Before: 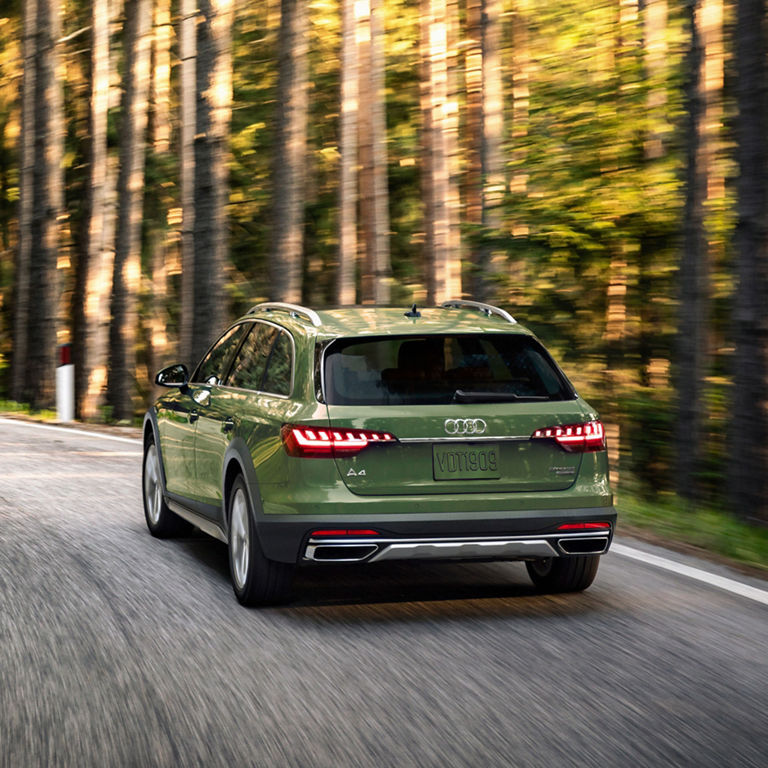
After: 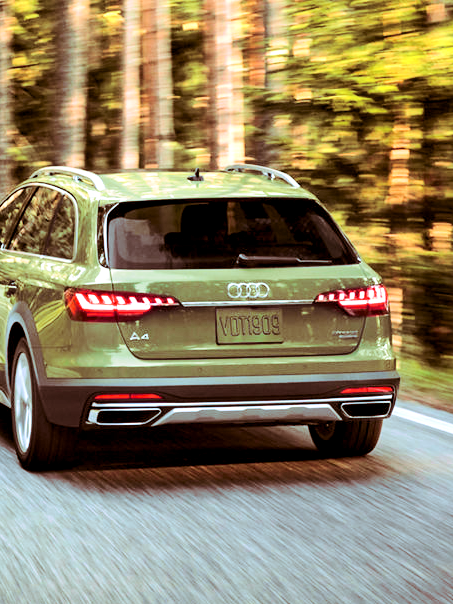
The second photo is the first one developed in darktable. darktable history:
split-toning: highlights › hue 298.8°, highlights › saturation 0.73, compress 41.76%
crop and rotate: left 28.256%, top 17.734%, right 12.656%, bottom 3.573%
exposure: black level correction 0.001, exposure 1.05 EV, compensate exposure bias true, compensate highlight preservation false
tone curve: curves: ch0 [(0, 0) (0.239, 0.248) (0.508, 0.606) (0.826, 0.855) (1, 0.945)]; ch1 [(0, 0) (0.401, 0.42) (0.442, 0.47) (0.492, 0.498) (0.511, 0.516) (0.555, 0.586) (0.681, 0.739) (1, 1)]; ch2 [(0, 0) (0.411, 0.433) (0.5, 0.504) (0.545, 0.574) (1, 1)], color space Lab, independent channels, preserve colors none
color correction: highlights a* -14.62, highlights b* -16.22, shadows a* 10.12, shadows b* 29.4
